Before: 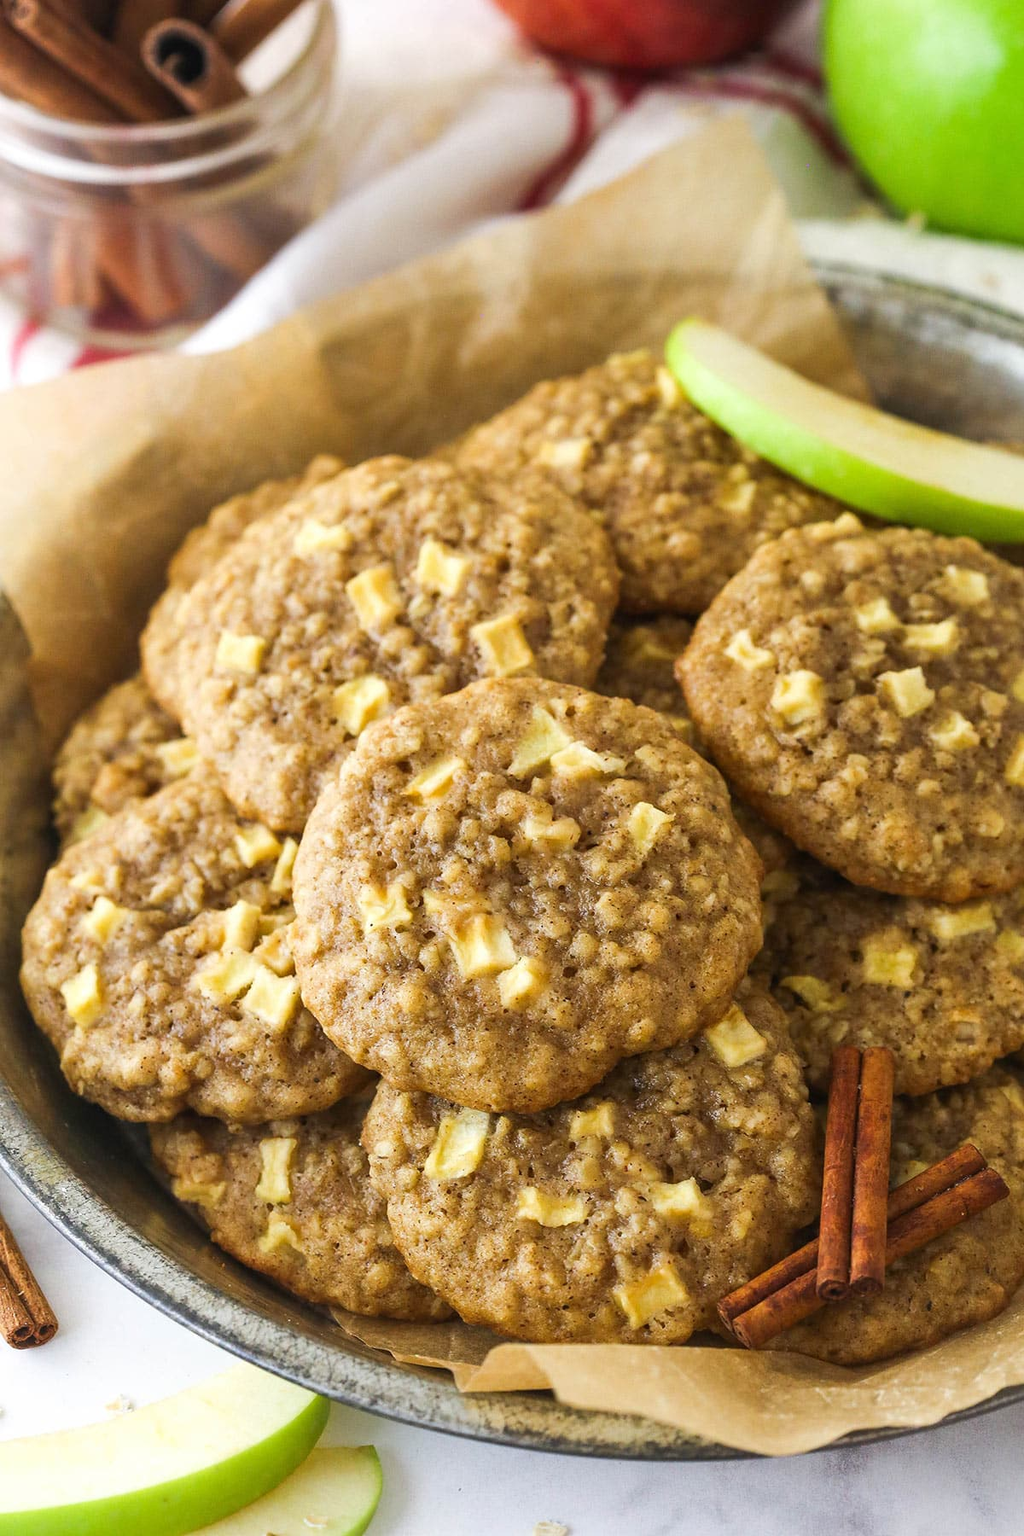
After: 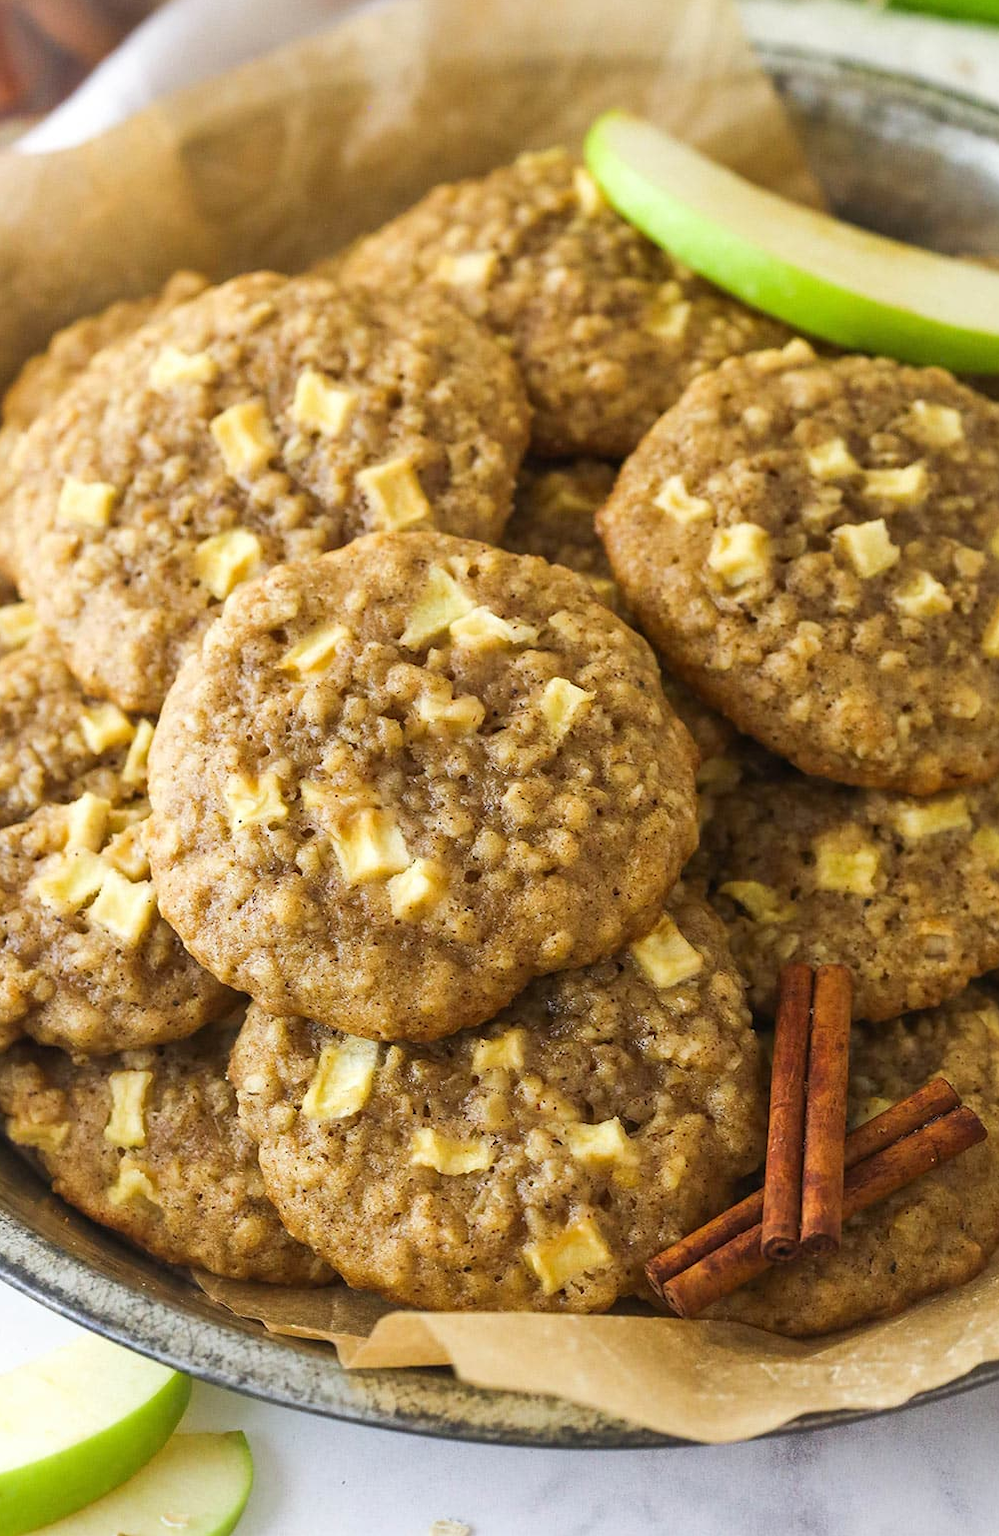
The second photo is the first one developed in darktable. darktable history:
crop: left 16.329%, top 14.566%
